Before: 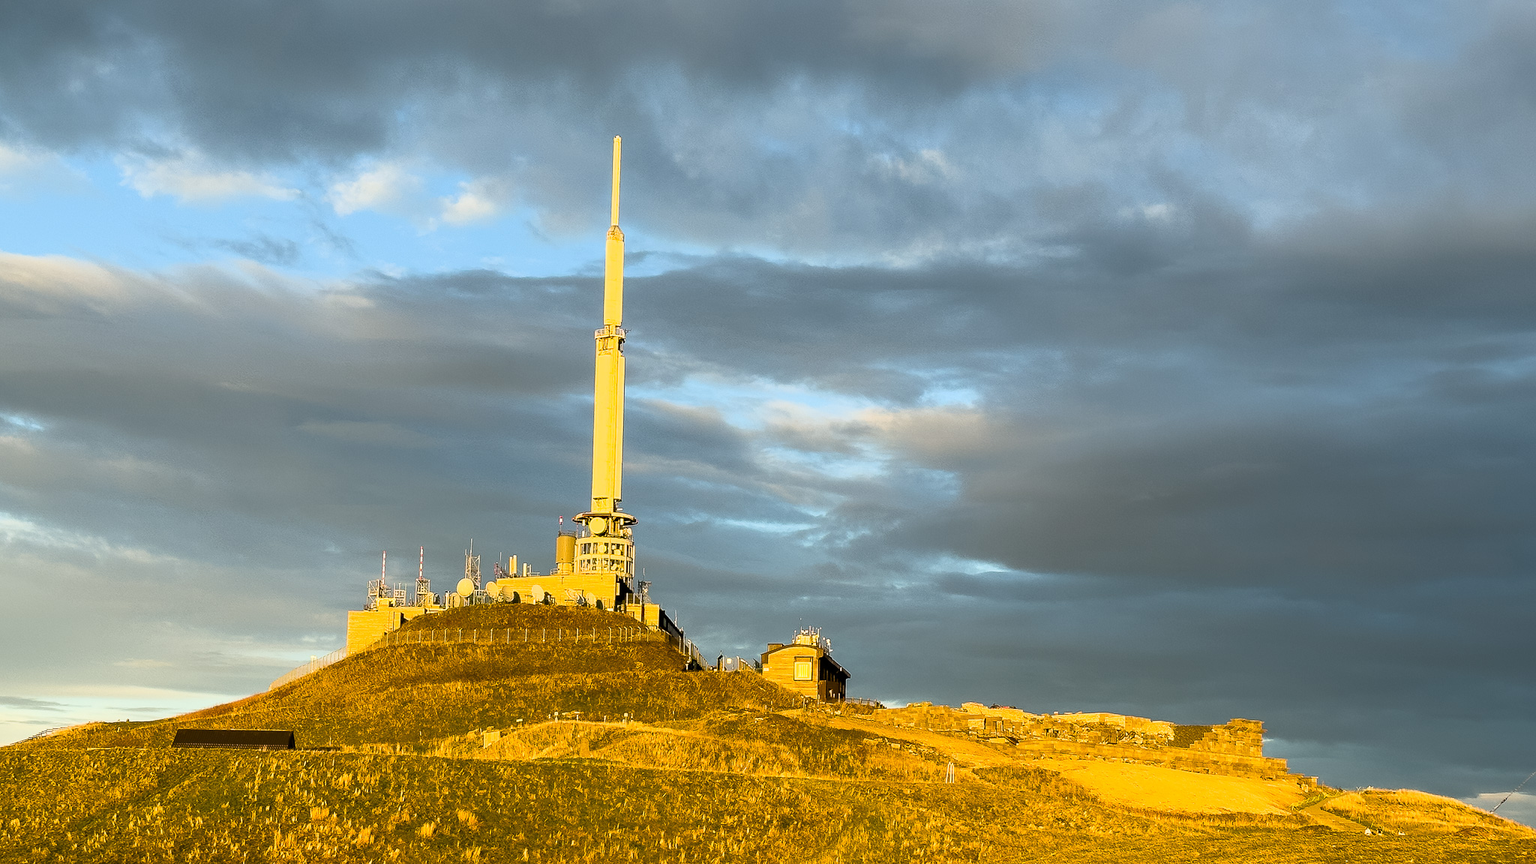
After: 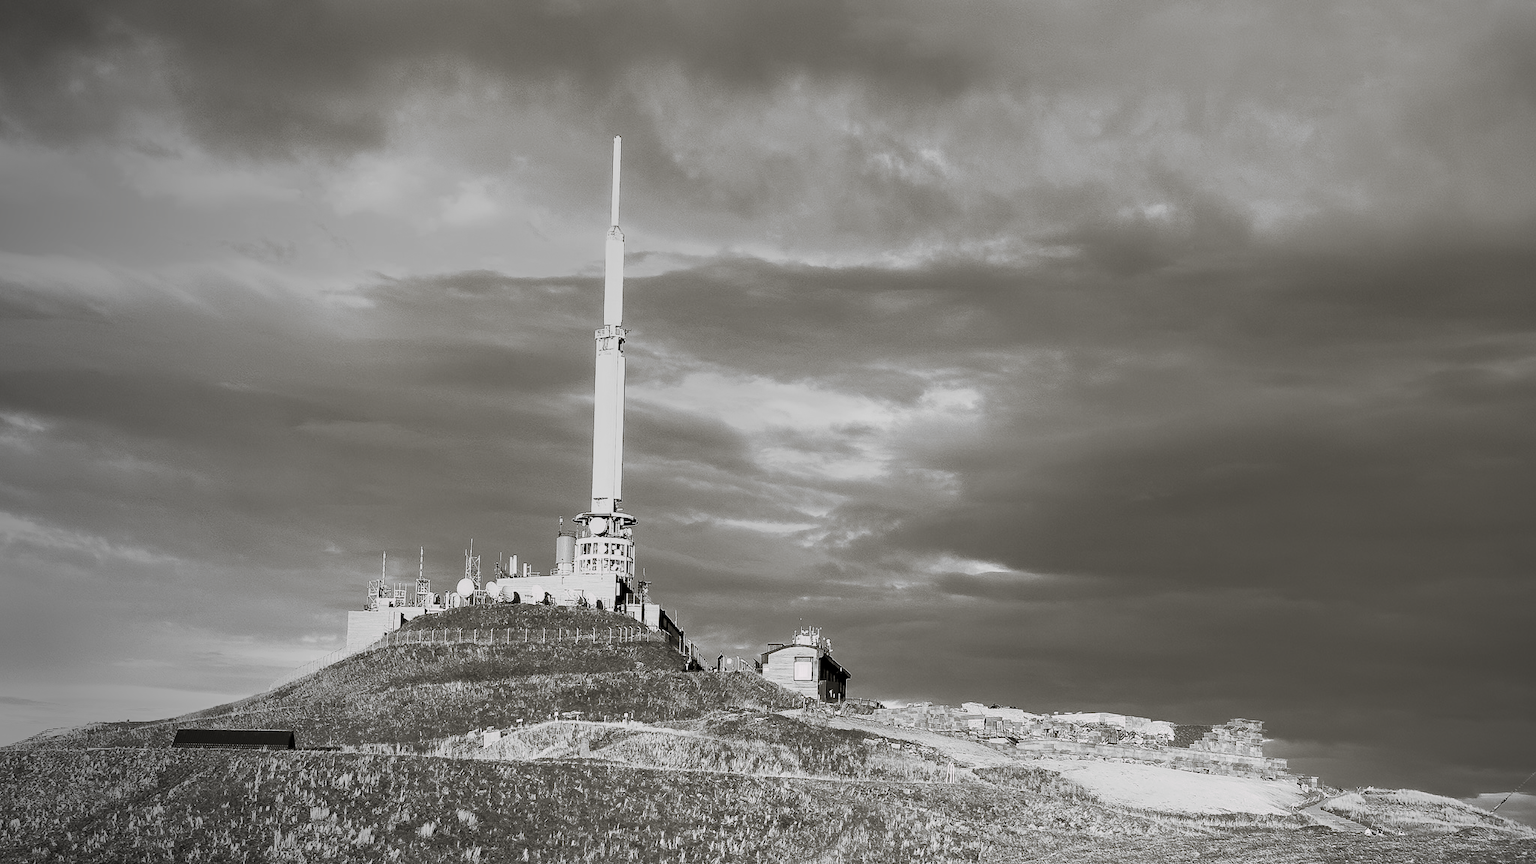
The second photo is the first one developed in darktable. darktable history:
haze removal: compatibility mode true, adaptive false
tone equalizer: -7 EV -0.63 EV, -6 EV 1 EV, -5 EV -0.45 EV, -4 EV 0.43 EV, -3 EV 0.41 EV, -2 EV 0.15 EV, -1 EV -0.15 EV, +0 EV -0.39 EV, smoothing diameter 25%, edges refinement/feathering 10, preserve details guided filter
monochrome: a 30.25, b 92.03
vignetting: fall-off start 73.57%, center (0.22, -0.235)
split-toning: shadows › hue 46.8°, shadows › saturation 0.17, highlights › hue 316.8°, highlights › saturation 0.27, balance -51.82
